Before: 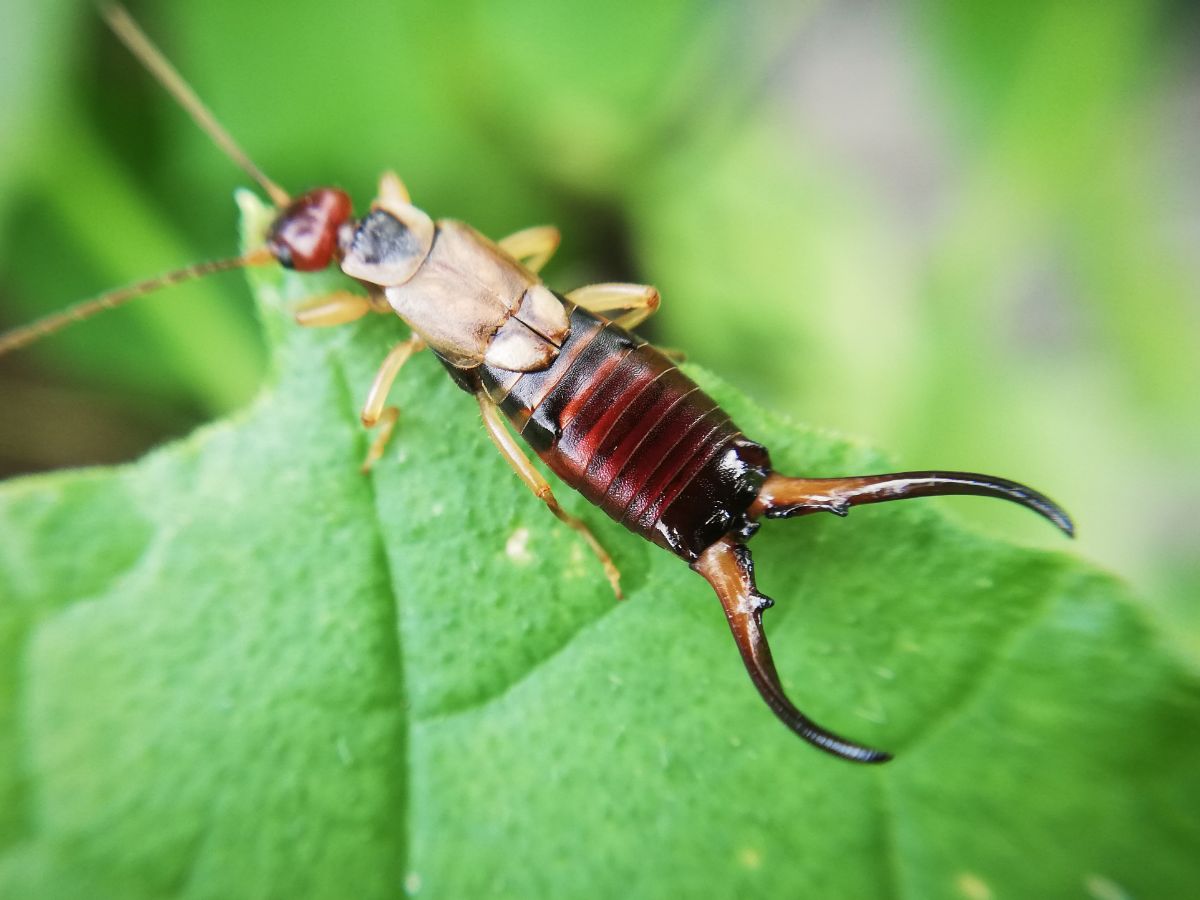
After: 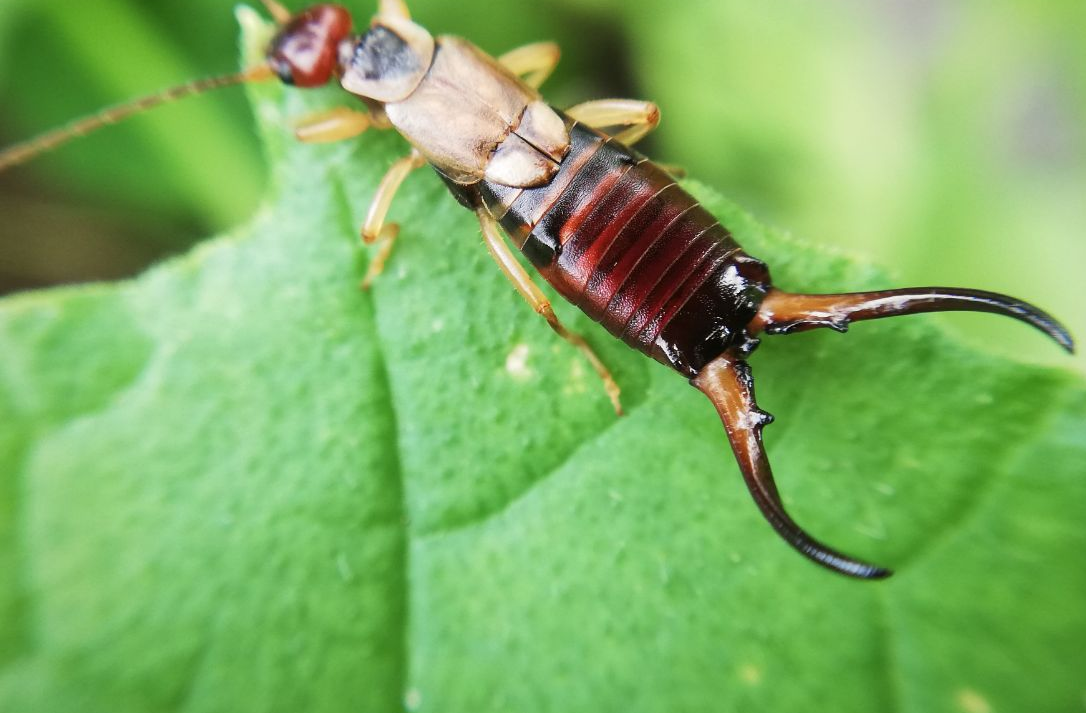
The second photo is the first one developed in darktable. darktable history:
tone equalizer: mask exposure compensation -0.489 EV
crop: top 20.472%, right 9.447%, bottom 0.24%
